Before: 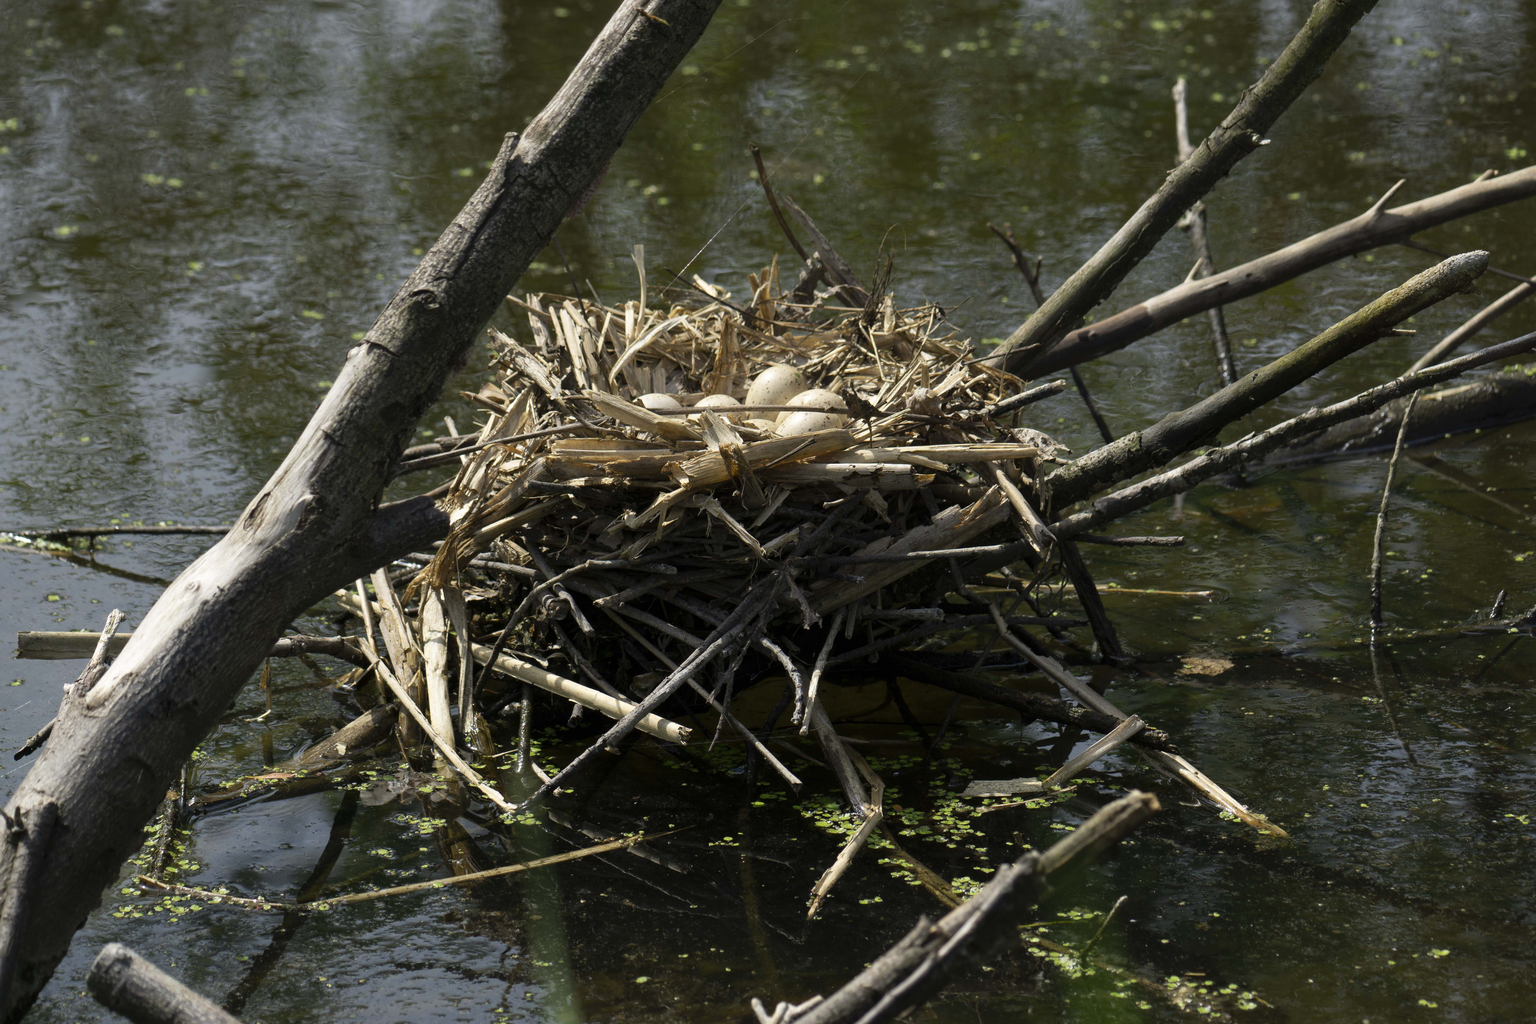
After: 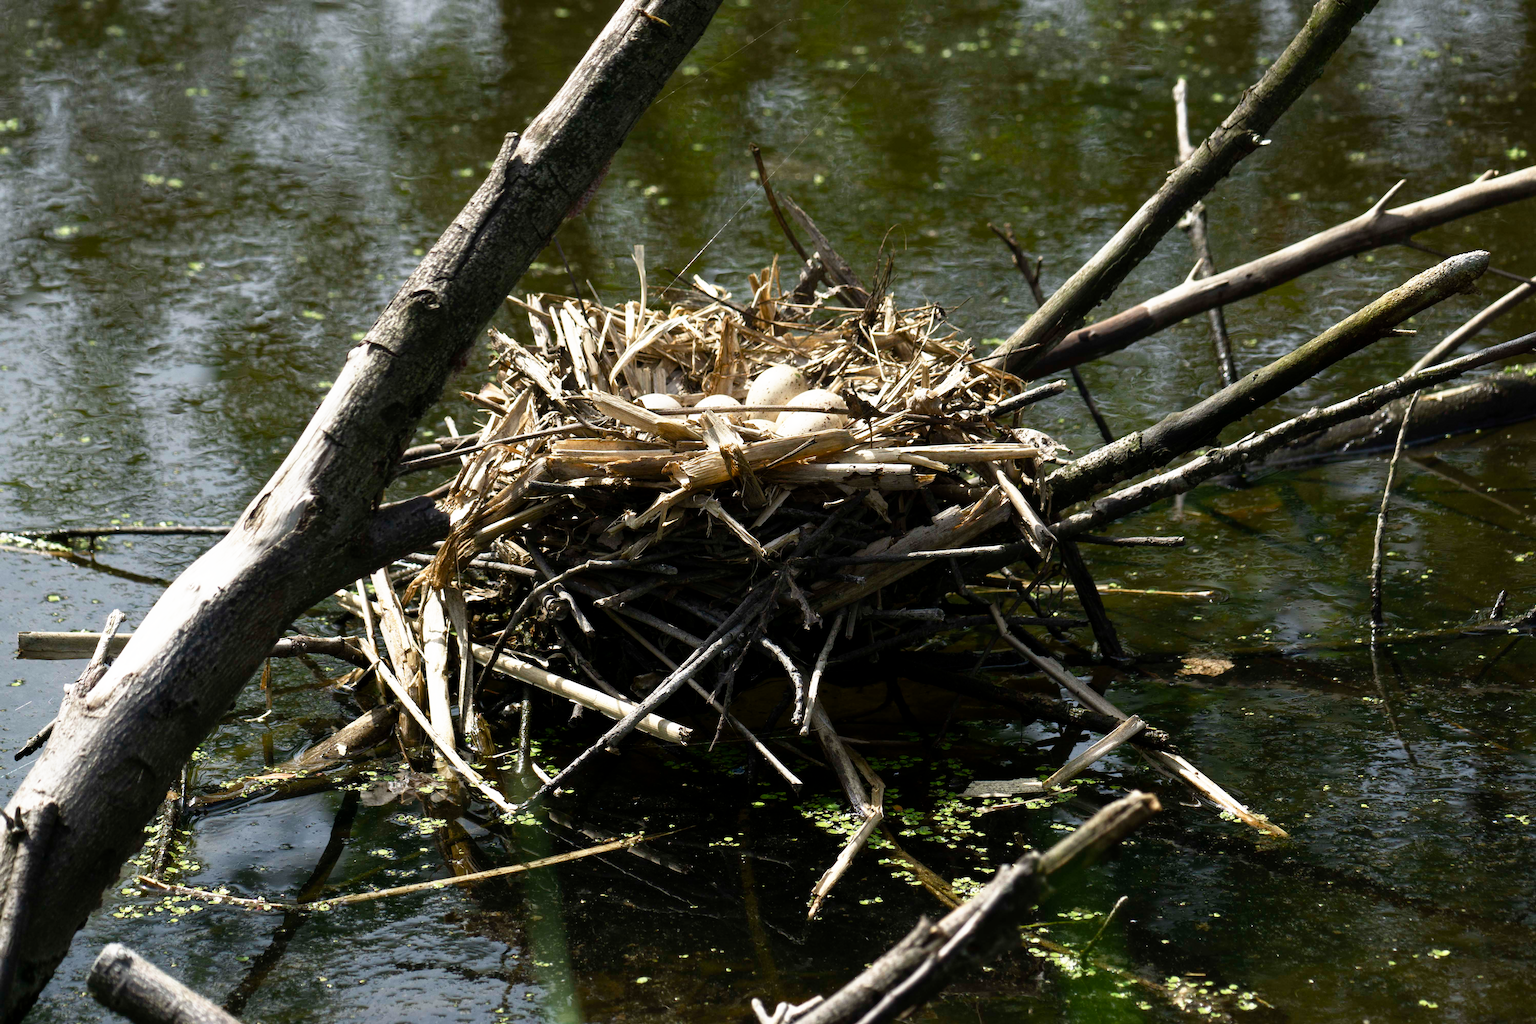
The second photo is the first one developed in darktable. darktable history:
color balance rgb: power › luminance -14.92%, linear chroma grading › shadows -1.586%, linear chroma grading › highlights -14.134%, linear chroma grading › global chroma -9.95%, linear chroma grading › mid-tones -10.321%, perceptual saturation grading › global saturation 20.09%, perceptual saturation grading › highlights -19.701%, perceptual saturation grading › shadows 29.734%
base curve: curves: ch0 [(0, 0) (0.495, 0.917) (1, 1)], preserve colors none
